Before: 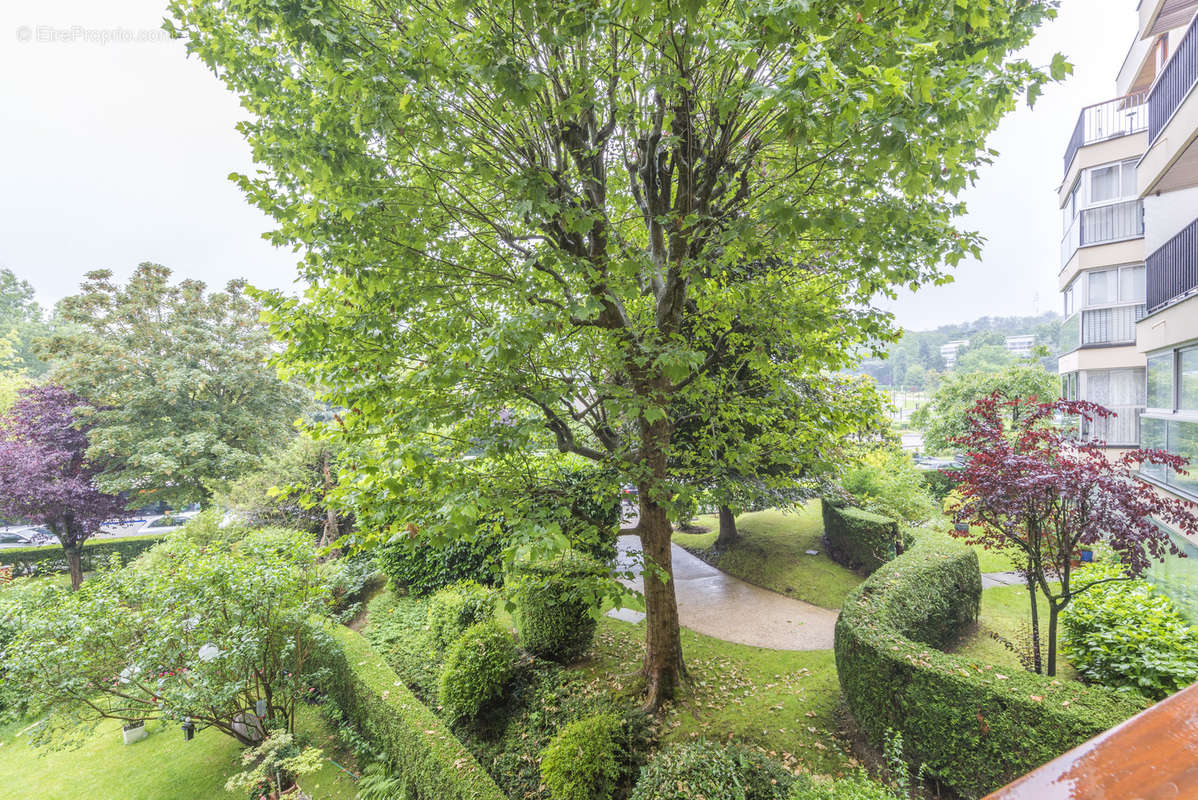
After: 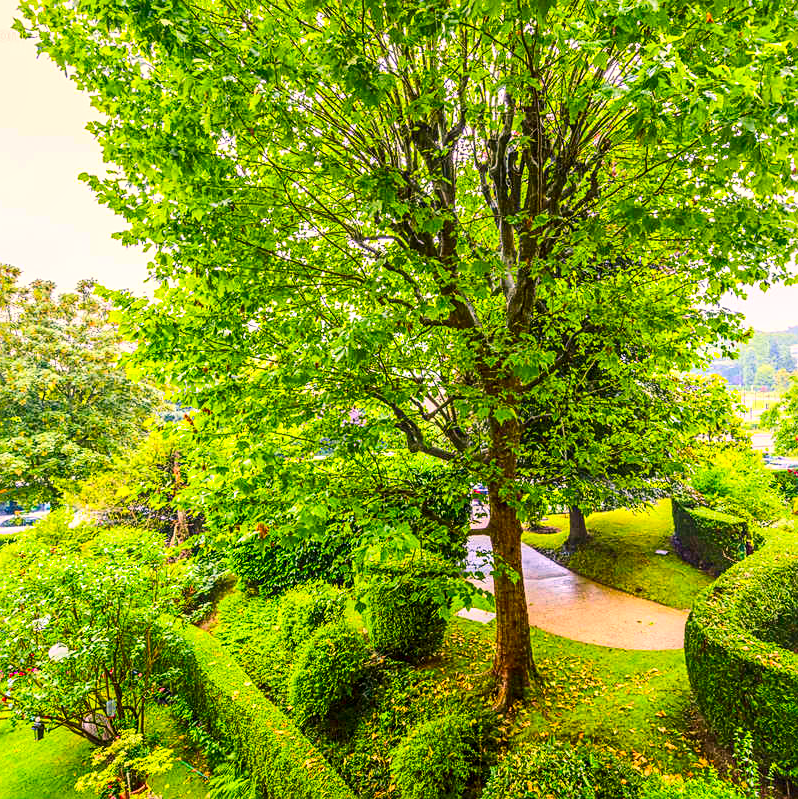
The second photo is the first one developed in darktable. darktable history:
crop and rotate: left 12.525%, right 20.841%
contrast brightness saturation: contrast 0.263, brightness 0.023, saturation 0.879
sharpen: on, module defaults
color balance rgb: power › chroma 0.254%, power › hue 63.1°, highlights gain › chroma 3.12%, highlights gain › hue 57.15°, perceptual saturation grading › global saturation 19.9%, global vibrance 41.441%
local contrast: detail 130%
